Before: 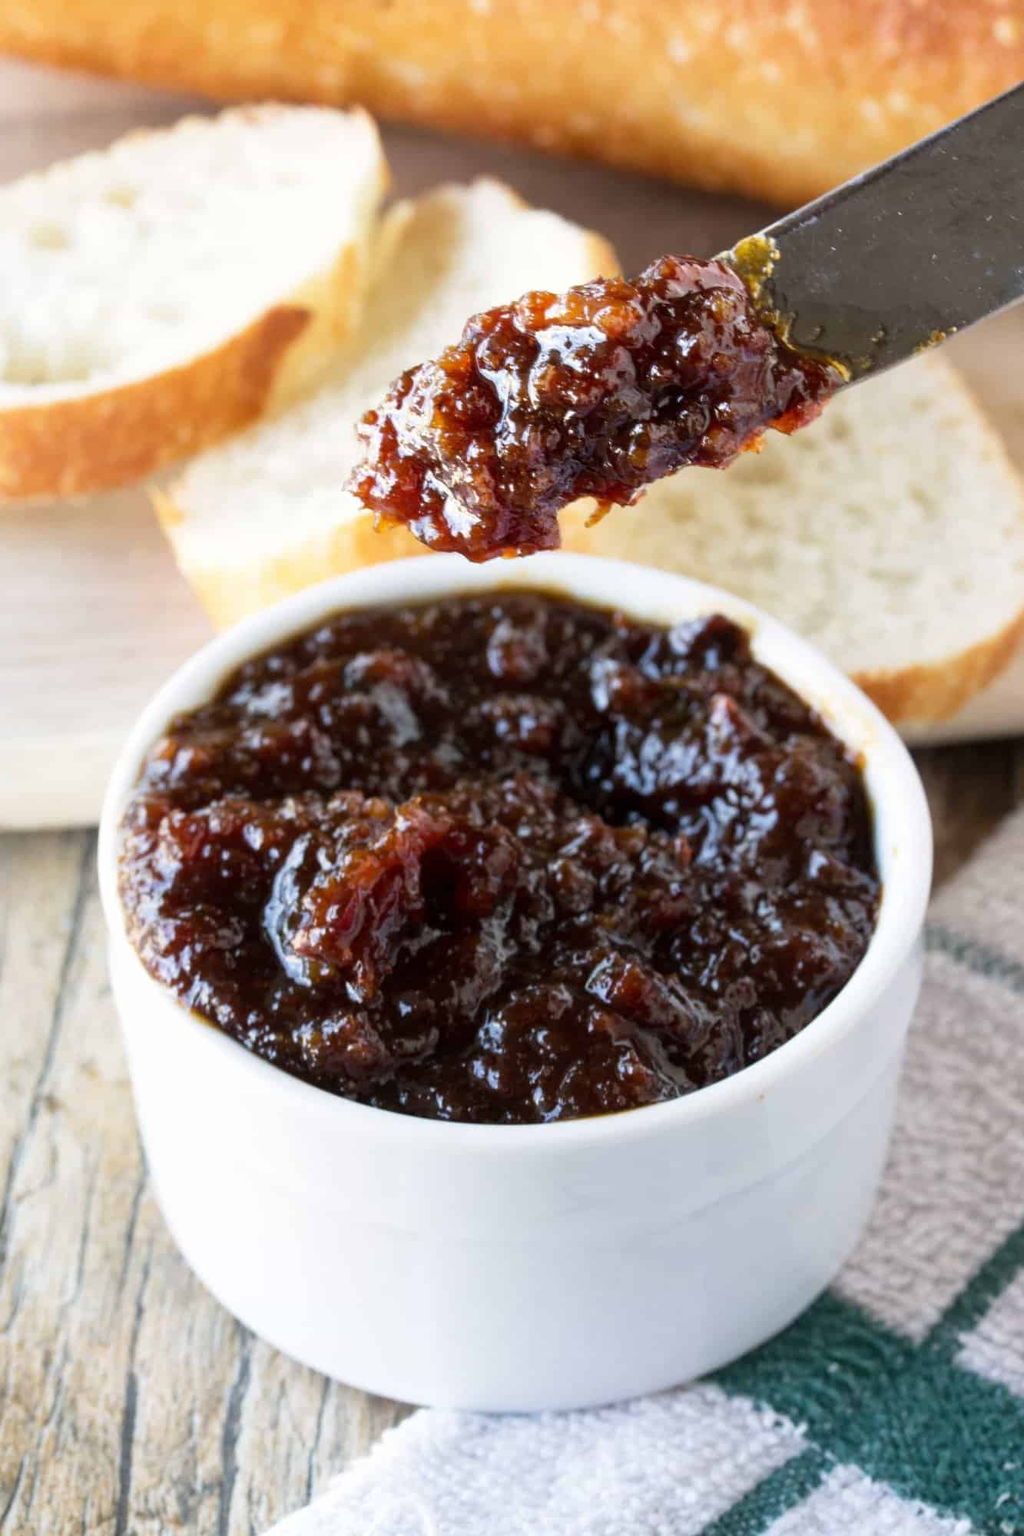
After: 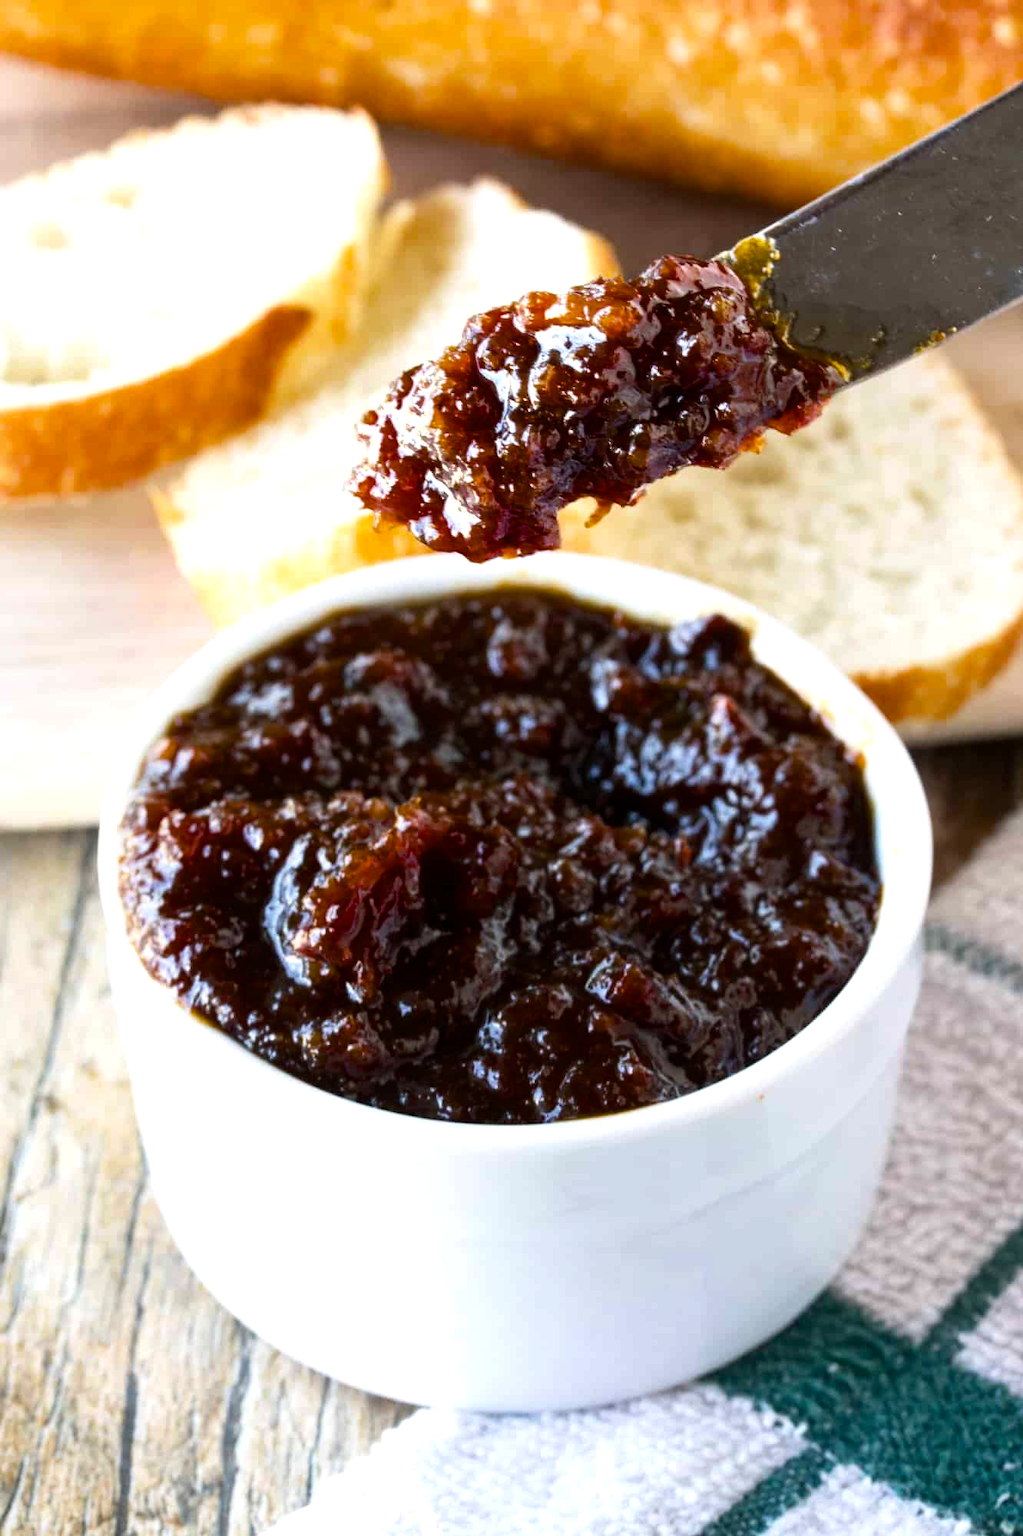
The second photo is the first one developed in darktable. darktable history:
color balance rgb: perceptual saturation grading › global saturation 19.65%, perceptual brilliance grading › global brilliance 15.657%, perceptual brilliance grading › shadows -34.479%, global vibrance 6.833%, saturation formula JzAzBz (2021)
